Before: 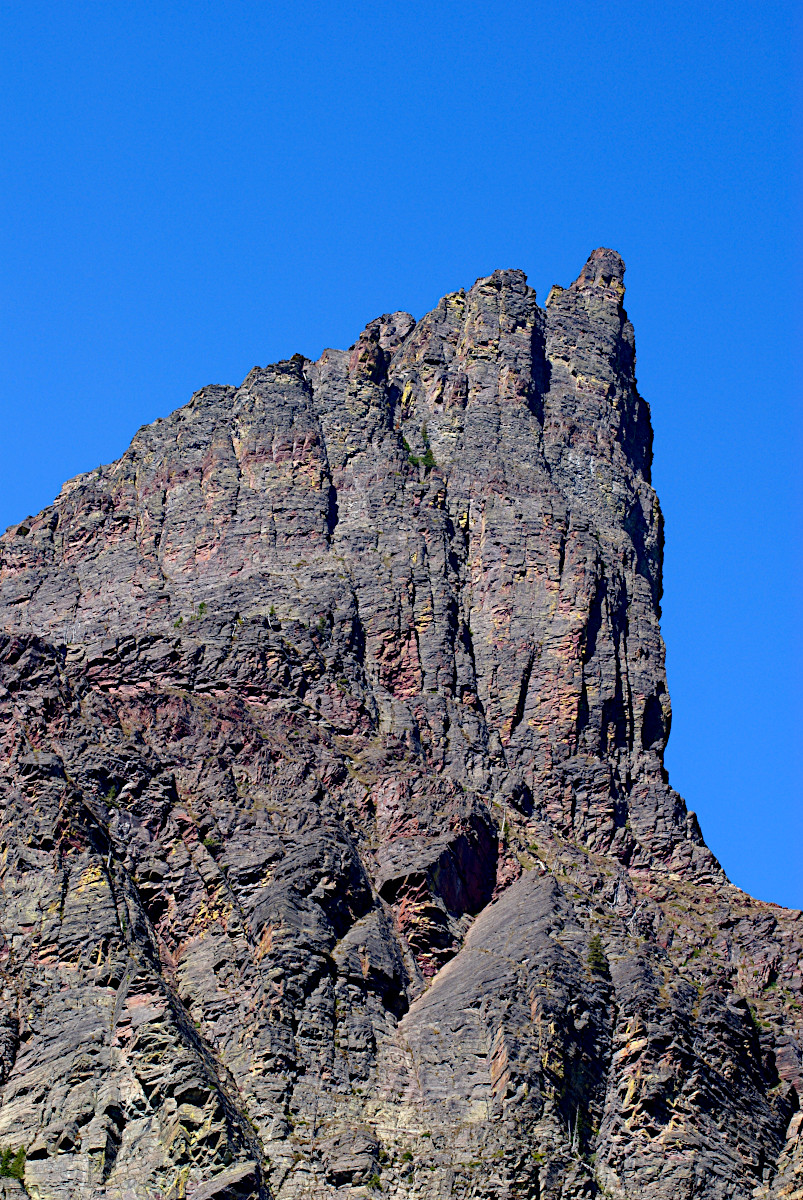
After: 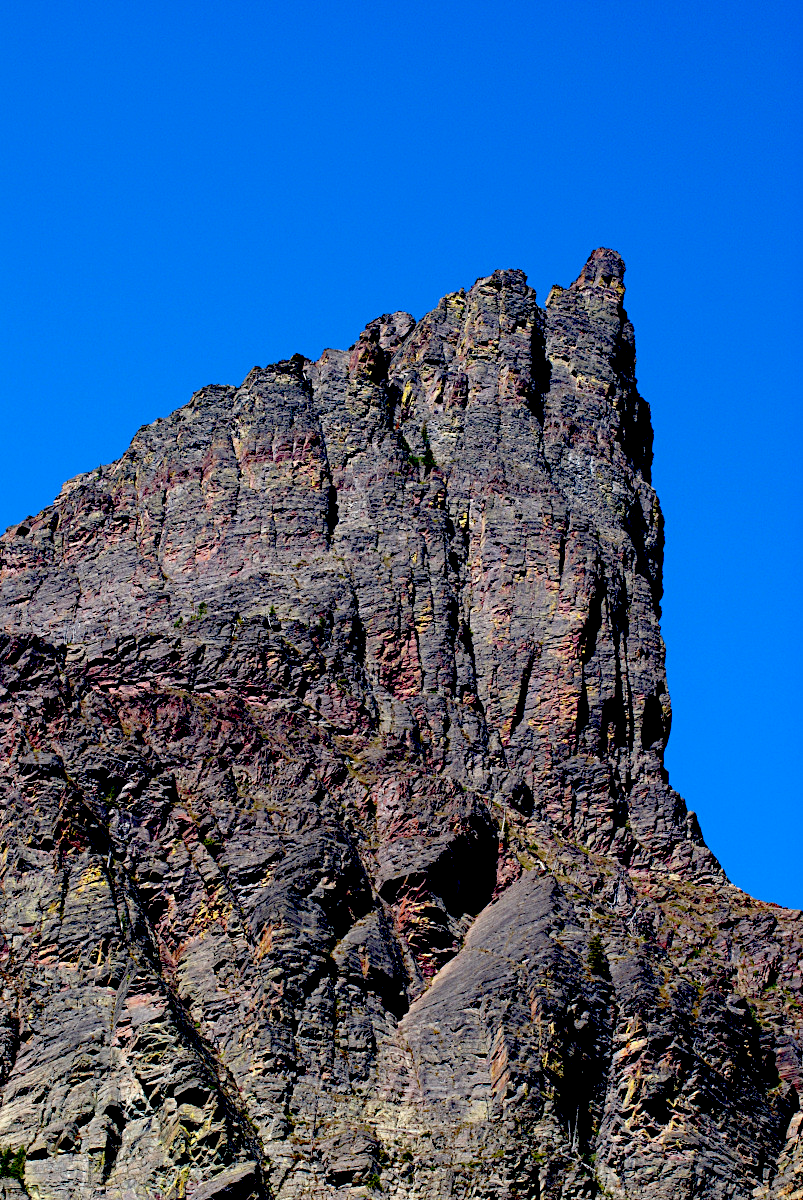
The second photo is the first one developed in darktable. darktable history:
exposure: black level correction 0.057, compensate highlight preservation false
